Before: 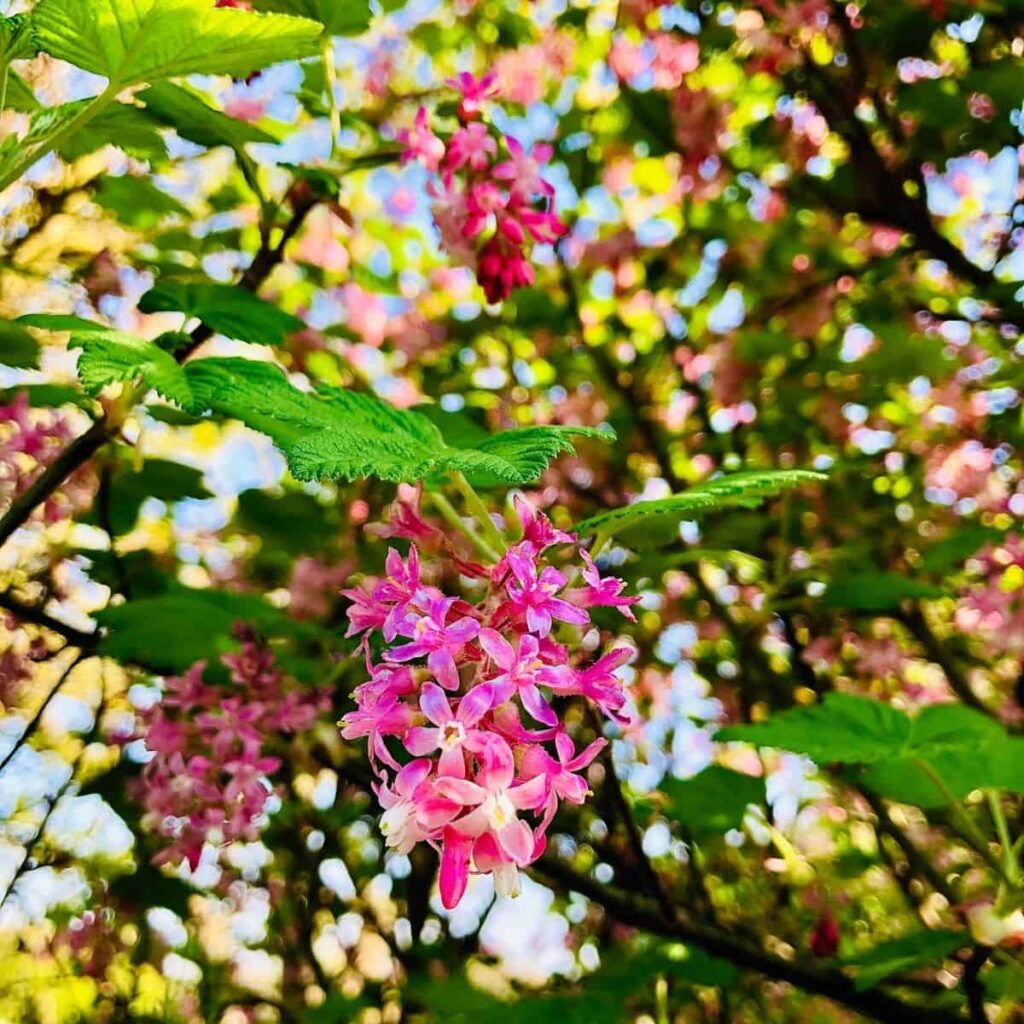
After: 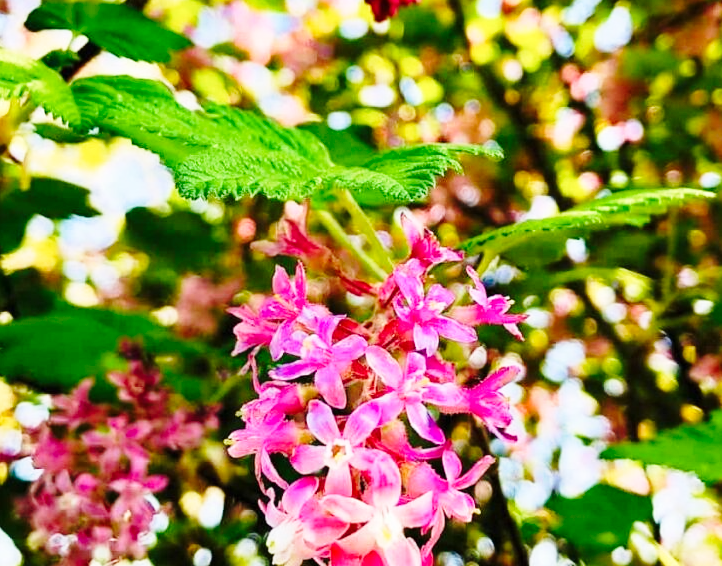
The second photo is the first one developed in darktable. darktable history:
crop: left 11.123%, top 27.61%, right 18.3%, bottom 17.034%
base curve: curves: ch0 [(0, 0) (0.028, 0.03) (0.121, 0.232) (0.46, 0.748) (0.859, 0.968) (1, 1)], preserve colors none
